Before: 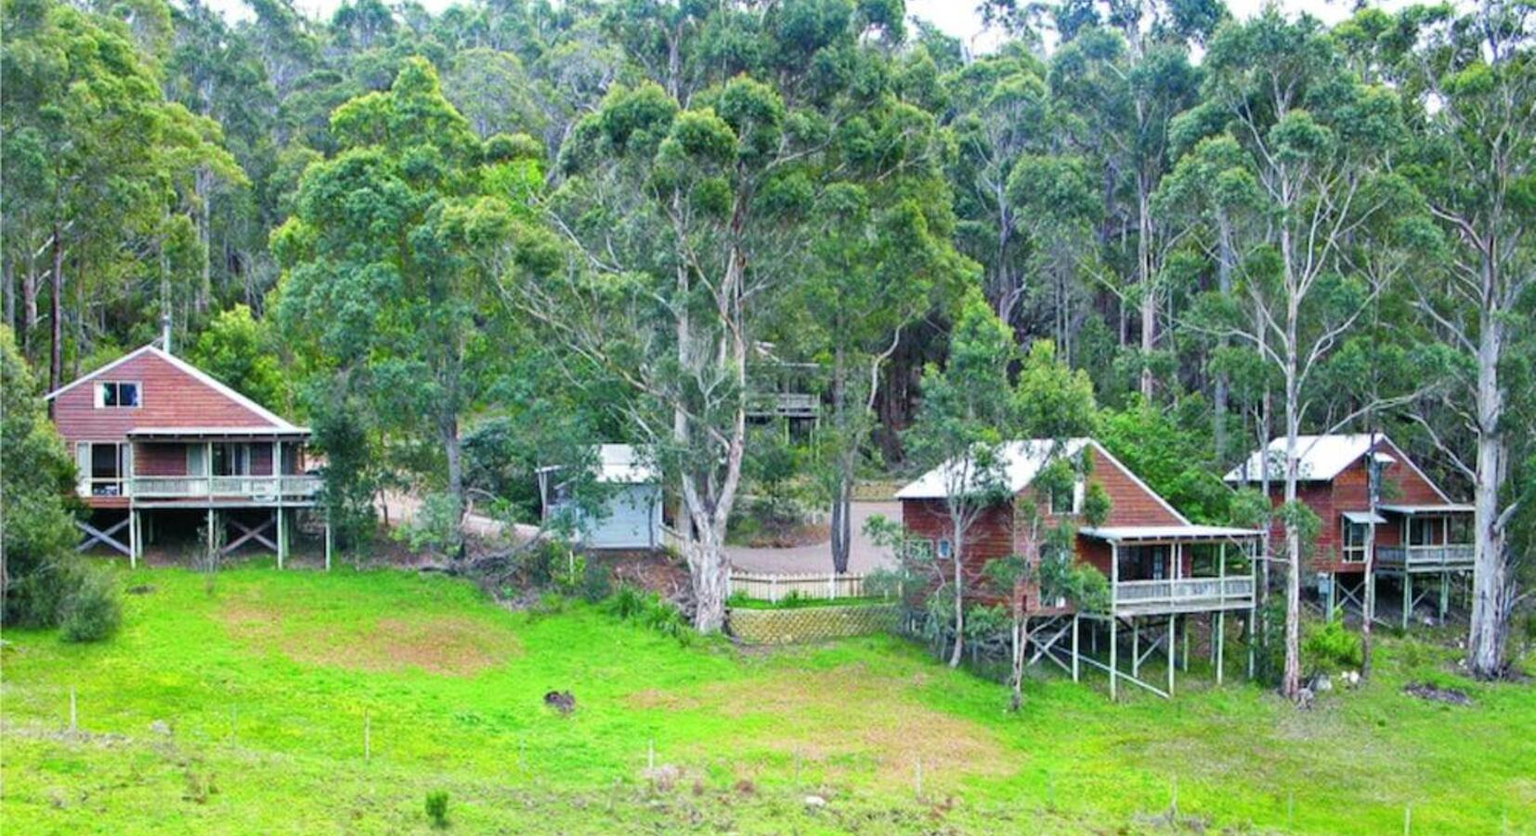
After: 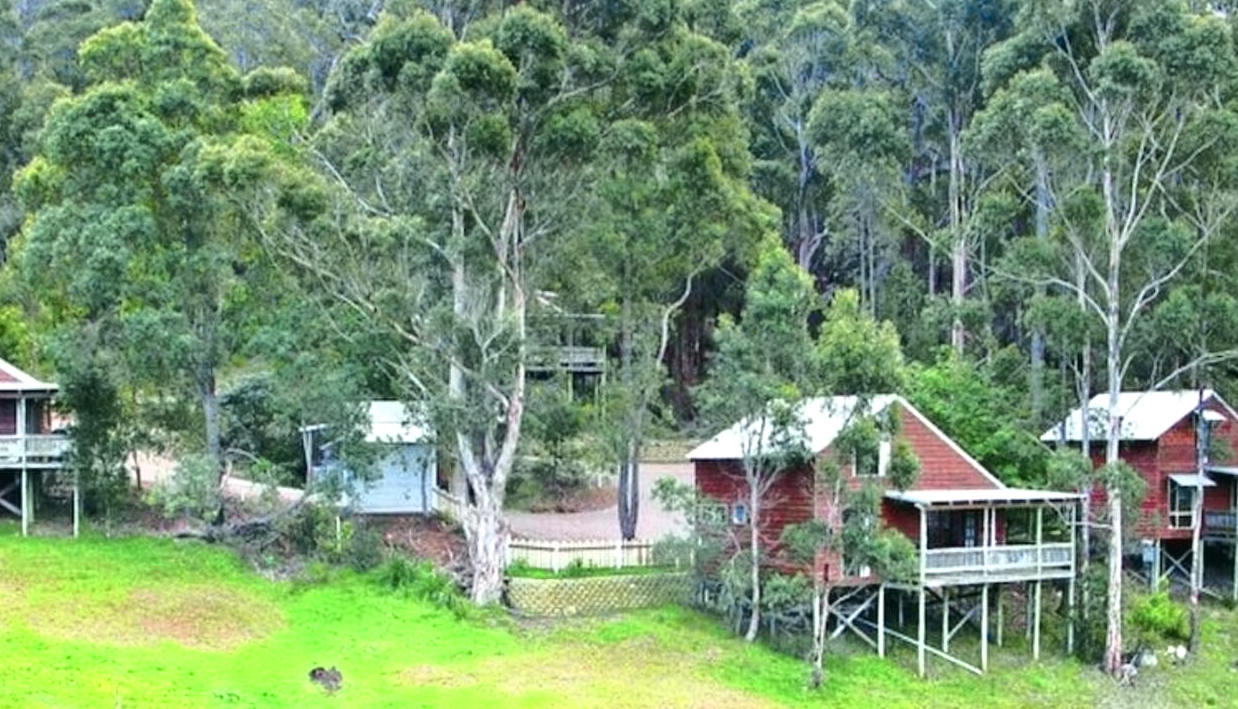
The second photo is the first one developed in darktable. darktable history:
contrast equalizer: y [[0.5 ×6], [0.5 ×6], [0.5 ×6], [0 ×6], [0, 0.039, 0.251, 0.29, 0.293, 0.292]]
exposure: black level correction 0.001, exposure 0.5 EV, compensate exposure bias true, compensate highlight preservation false
tone curve: curves: ch0 [(0, 0.021) (0.059, 0.053) (0.212, 0.18) (0.337, 0.304) (0.495, 0.505) (0.725, 0.731) (0.89, 0.919) (1, 1)]; ch1 [(0, 0) (0.094, 0.081) (0.285, 0.299) (0.413, 0.43) (0.479, 0.475) (0.54, 0.55) (0.615, 0.65) (0.683, 0.688) (1, 1)]; ch2 [(0, 0) (0.257, 0.217) (0.434, 0.434) (0.498, 0.507) (0.599, 0.578) (1, 1)], color space Lab, independent channels, preserve colors none
crop: left 16.768%, top 8.653%, right 8.362%, bottom 12.485%
graduated density: on, module defaults
